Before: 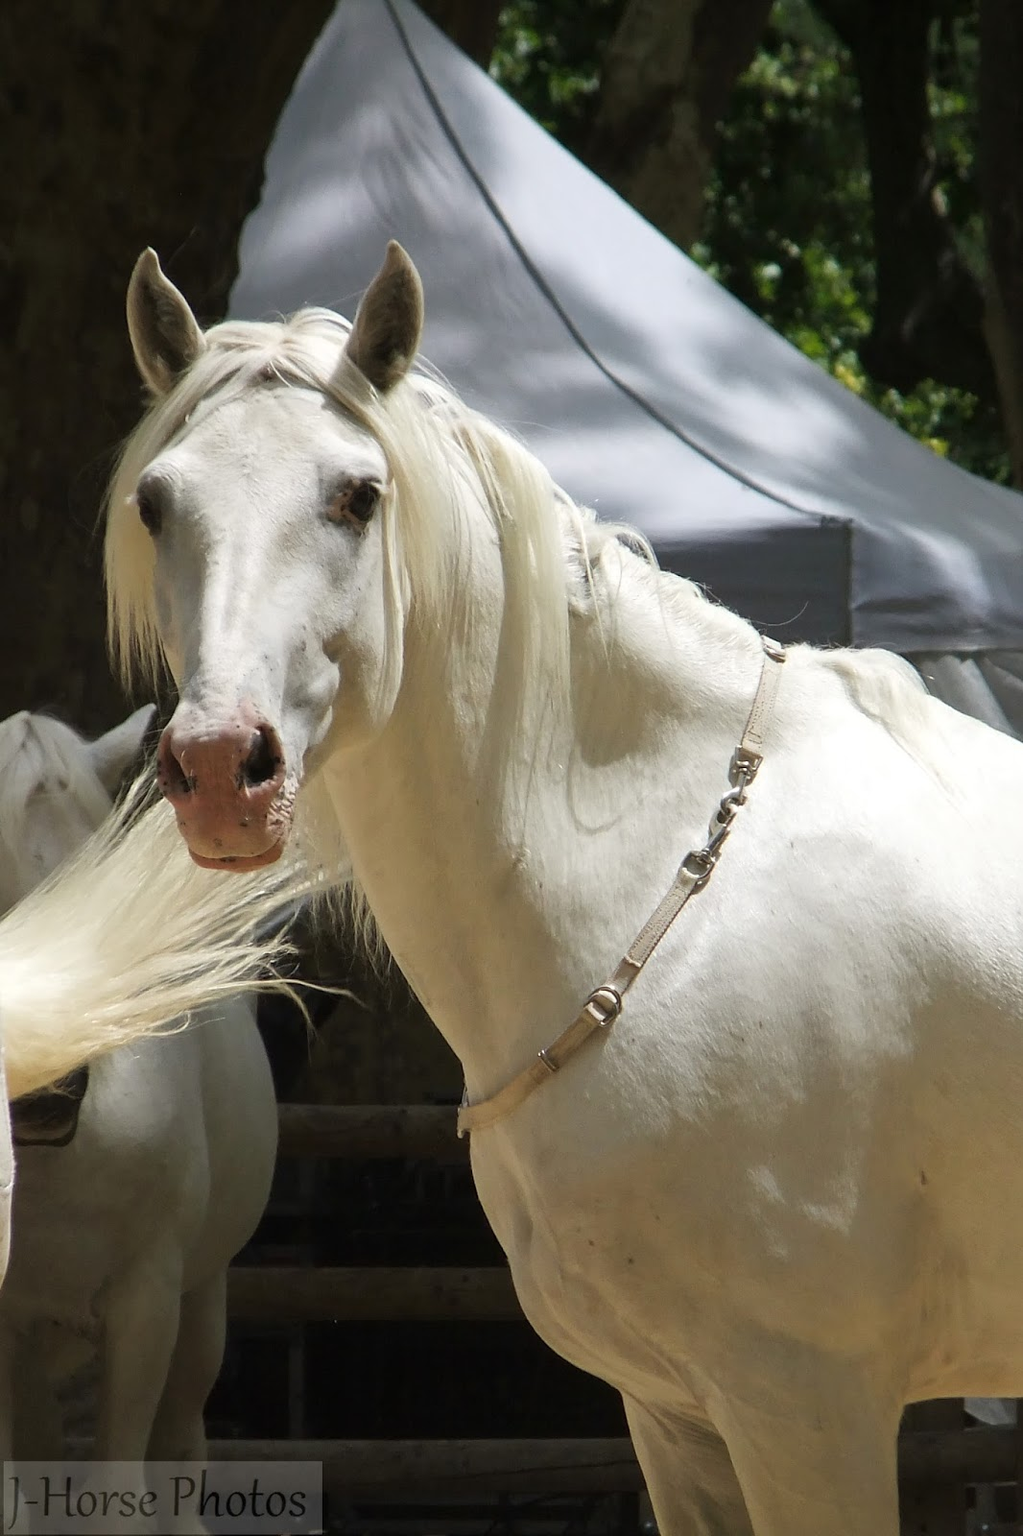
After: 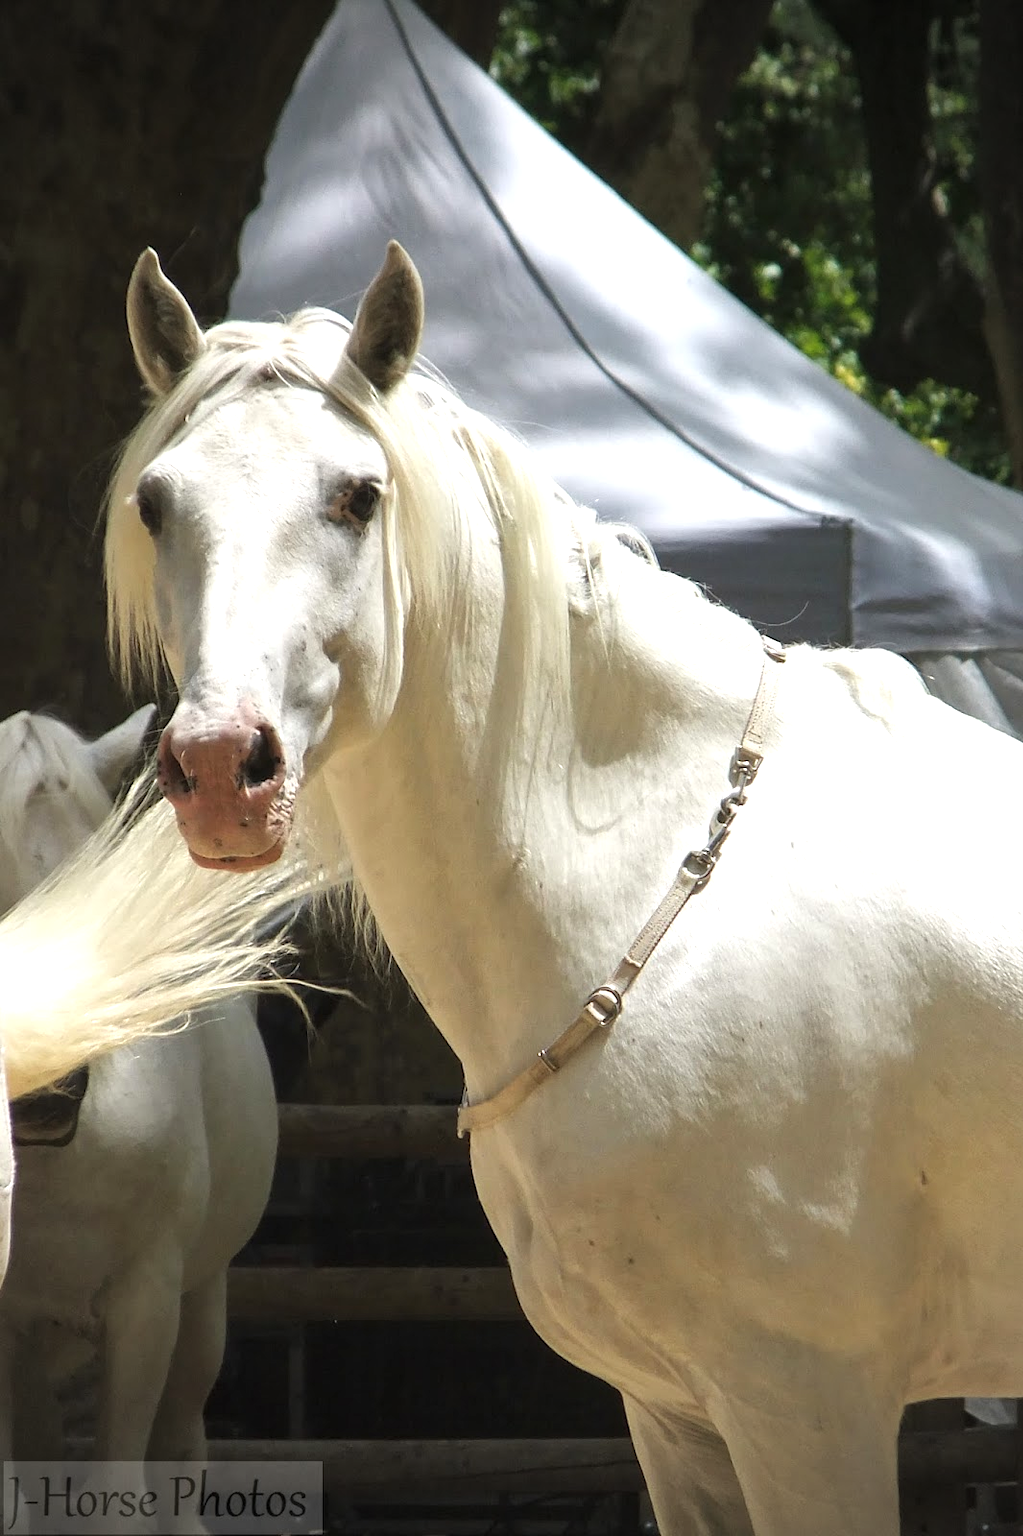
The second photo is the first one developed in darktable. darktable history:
exposure: black level correction -0.002, exposure 0.54 EV, compensate highlight preservation false
local contrast: highlights 100%, shadows 100%, detail 120%, midtone range 0.2
white balance: red 1, blue 1
vignetting: on, module defaults
